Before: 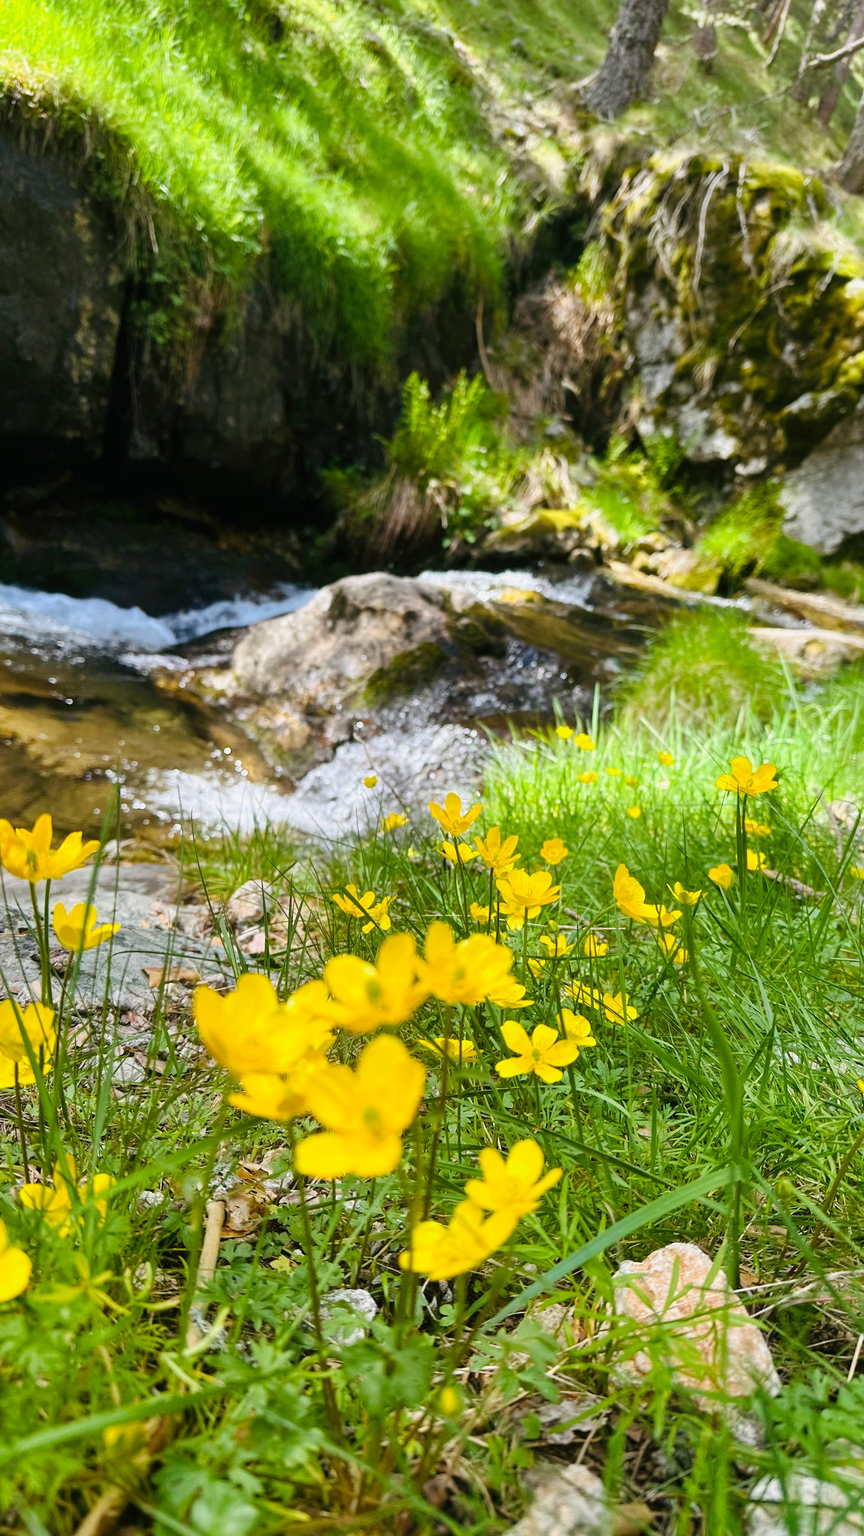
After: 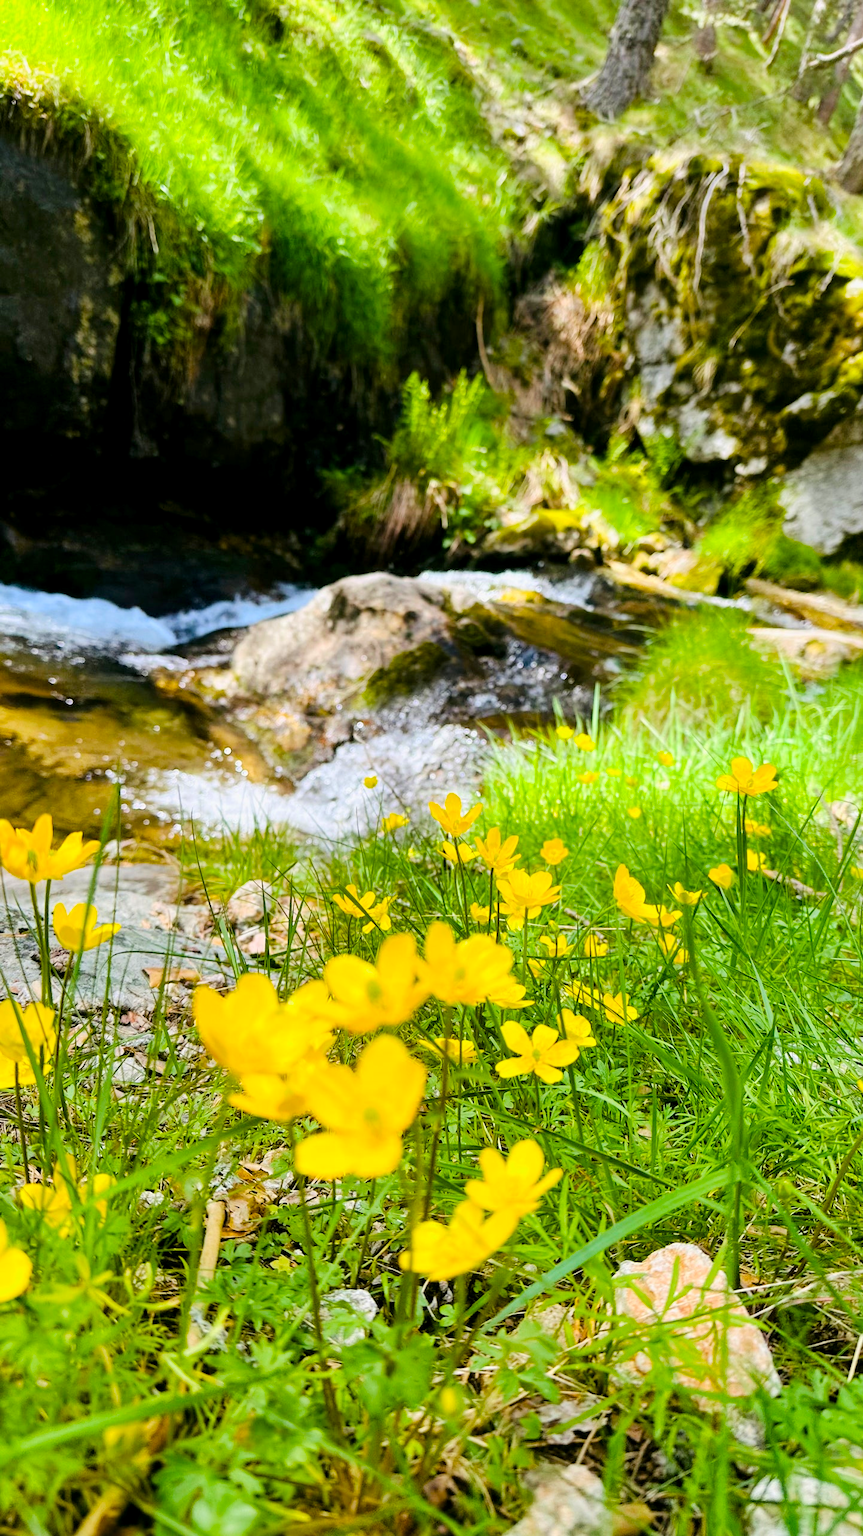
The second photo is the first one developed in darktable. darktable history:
color balance rgb: global offset › luminance -0.469%, perceptual saturation grading › global saturation 19.705%
tone curve: curves: ch0 [(0, 0) (0.003, 0.005) (0.011, 0.011) (0.025, 0.022) (0.044, 0.038) (0.069, 0.062) (0.1, 0.091) (0.136, 0.128) (0.177, 0.183) (0.224, 0.246) (0.277, 0.325) (0.335, 0.403) (0.399, 0.473) (0.468, 0.557) (0.543, 0.638) (0.623, 0.709) (0.709, 0.782) (0.801, 0.847) (0.898, 0.923) (1, 1)], color space Lab, linked channels, preserve colors none
levels: mode automatic, levels [0.514, 0.759, 1]
